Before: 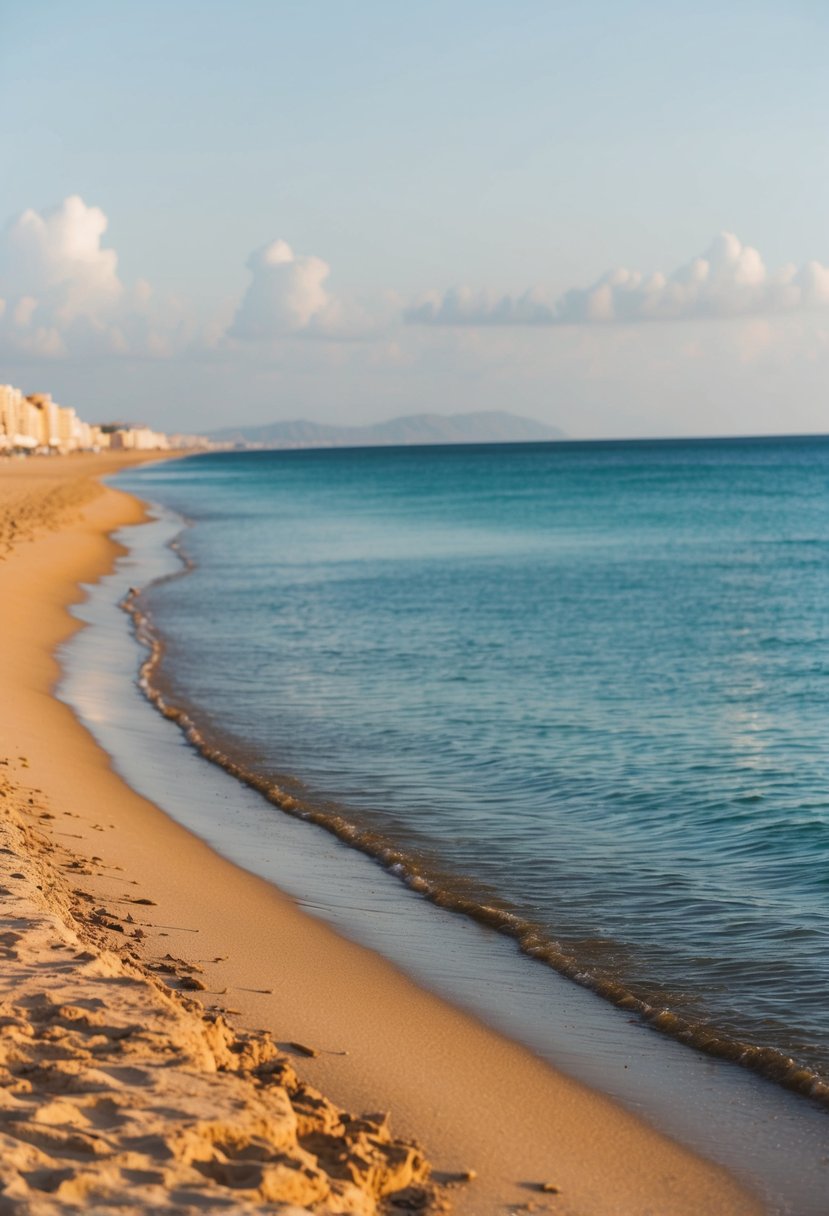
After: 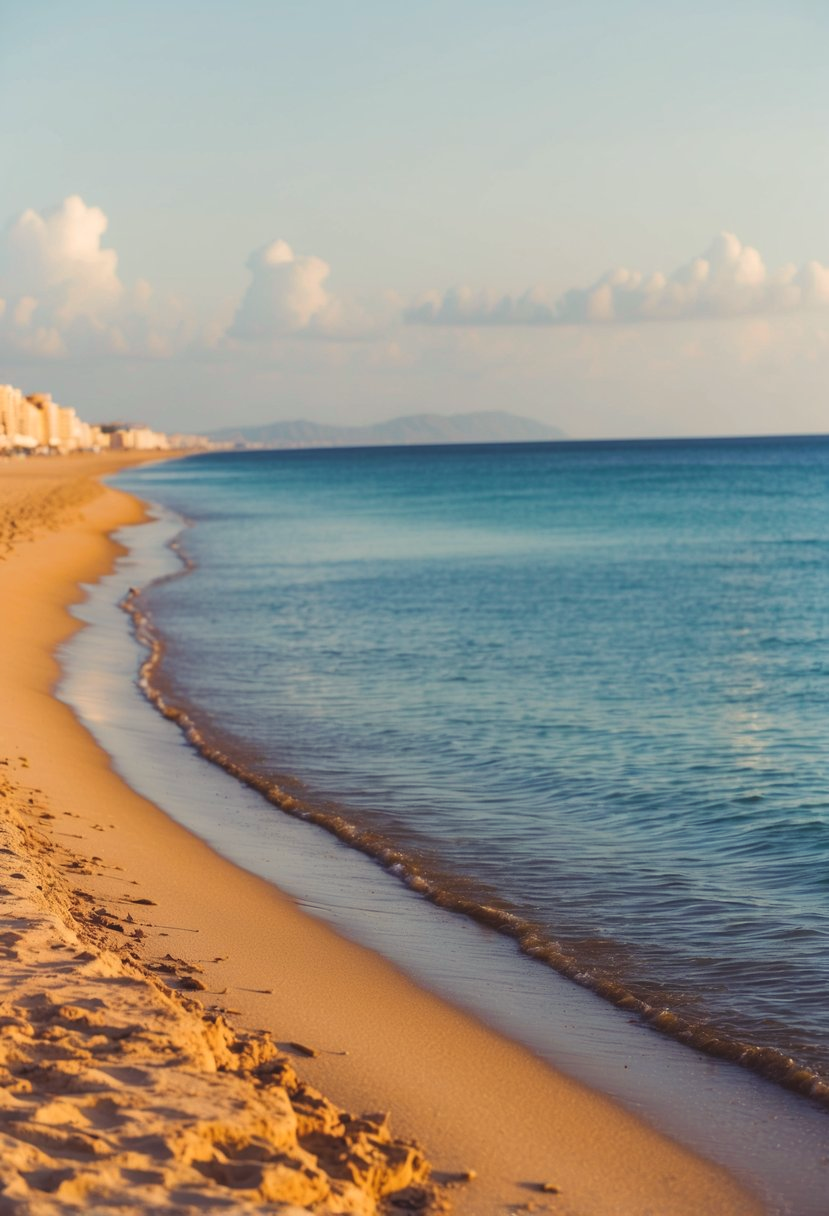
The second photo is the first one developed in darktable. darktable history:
color balance rgb: shadows lift › chroma 6.169%, shadows lift › hue 305.01°, highlights gain › chroma 3.064%, highlights gain › hue 76.19°, global offset › luminance 0.482%, perceptual saturation grading › global saturation 0.571%, global vibrance 20%
